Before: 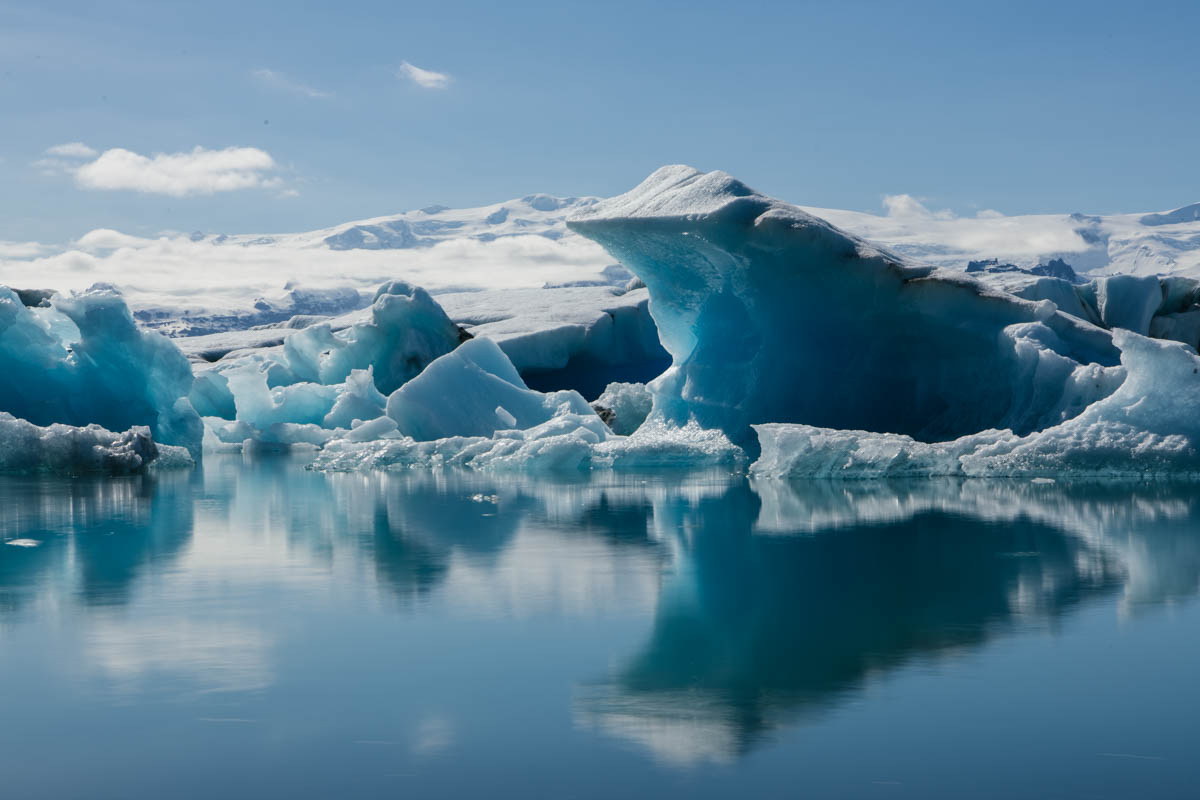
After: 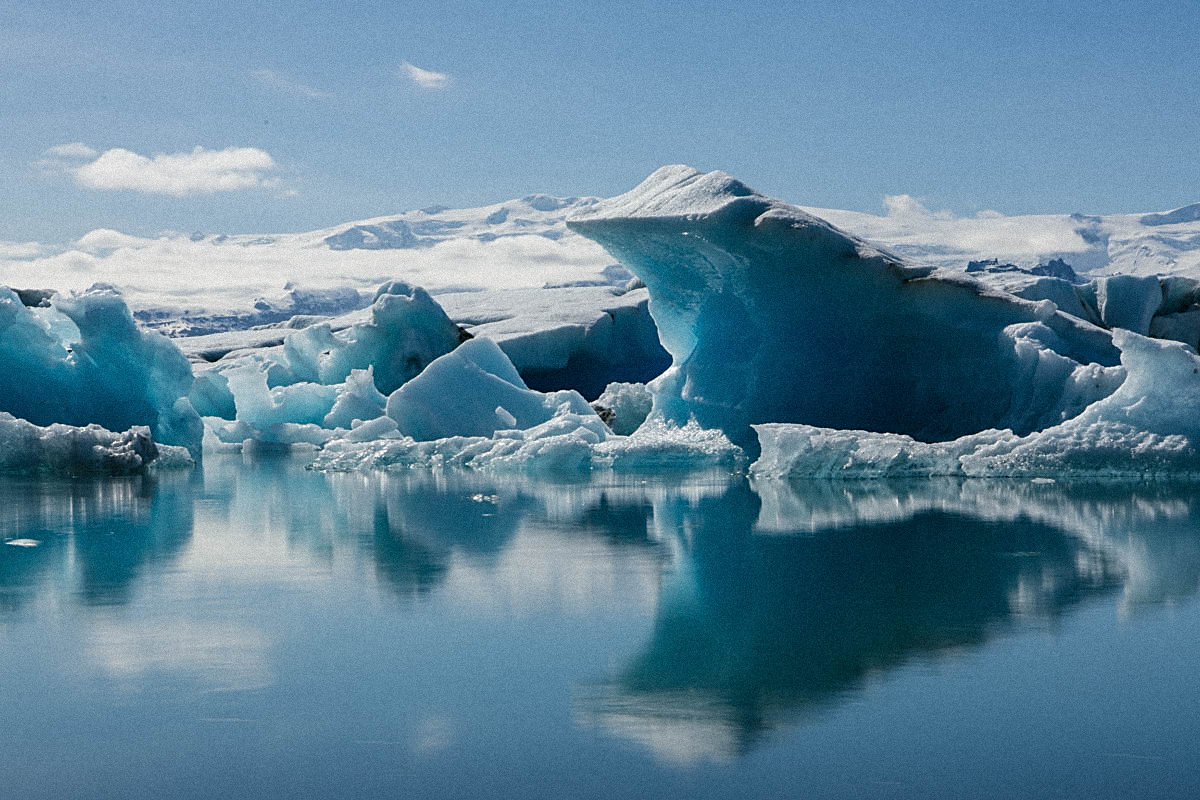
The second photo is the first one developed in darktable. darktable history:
grain: mid-tones bias 0%
sharpen: on, module defaults
